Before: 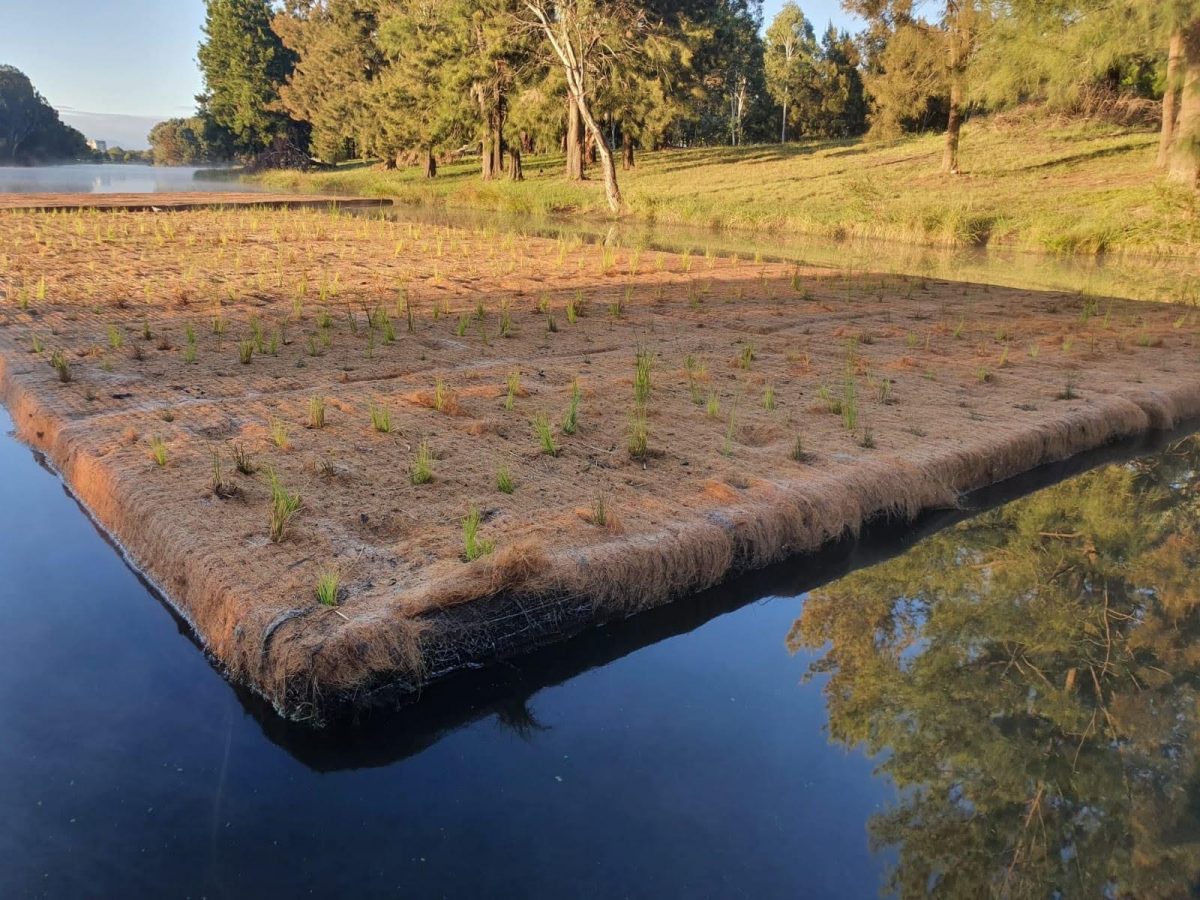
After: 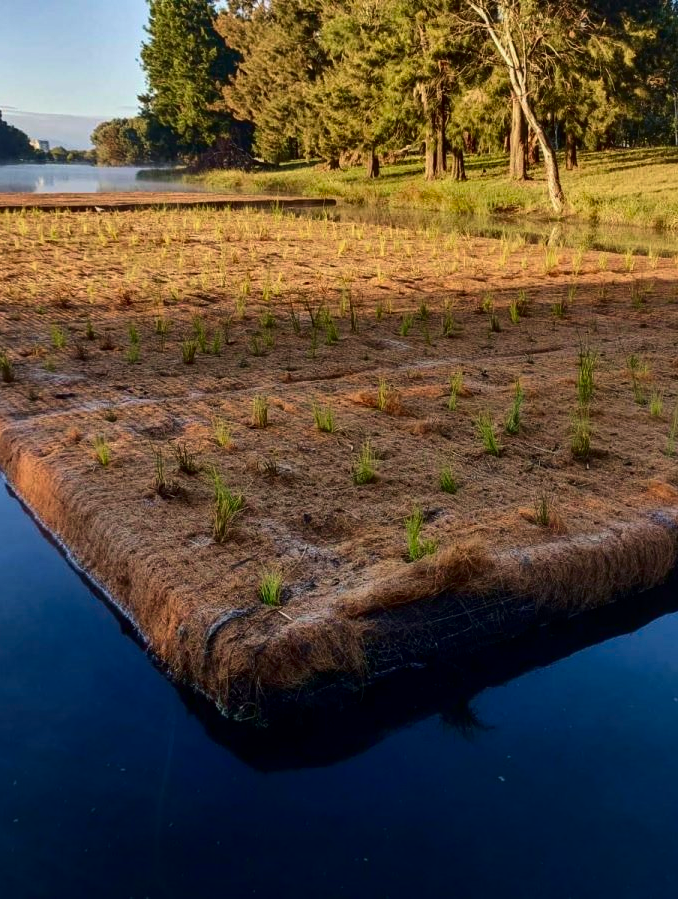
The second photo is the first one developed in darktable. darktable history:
local contrast: detail 110%
tone equalizer: smoothing diameter 2.21%, edges refinement/feathering 22.27, mask exposure compensation -1.57 EV, filter diffusion 5
velvia: on, module defaults
contrast brightness saturation: contrast 0.194, brightness -0.231, saturation 0.112
crop: left 4.809%, right 38.658%
